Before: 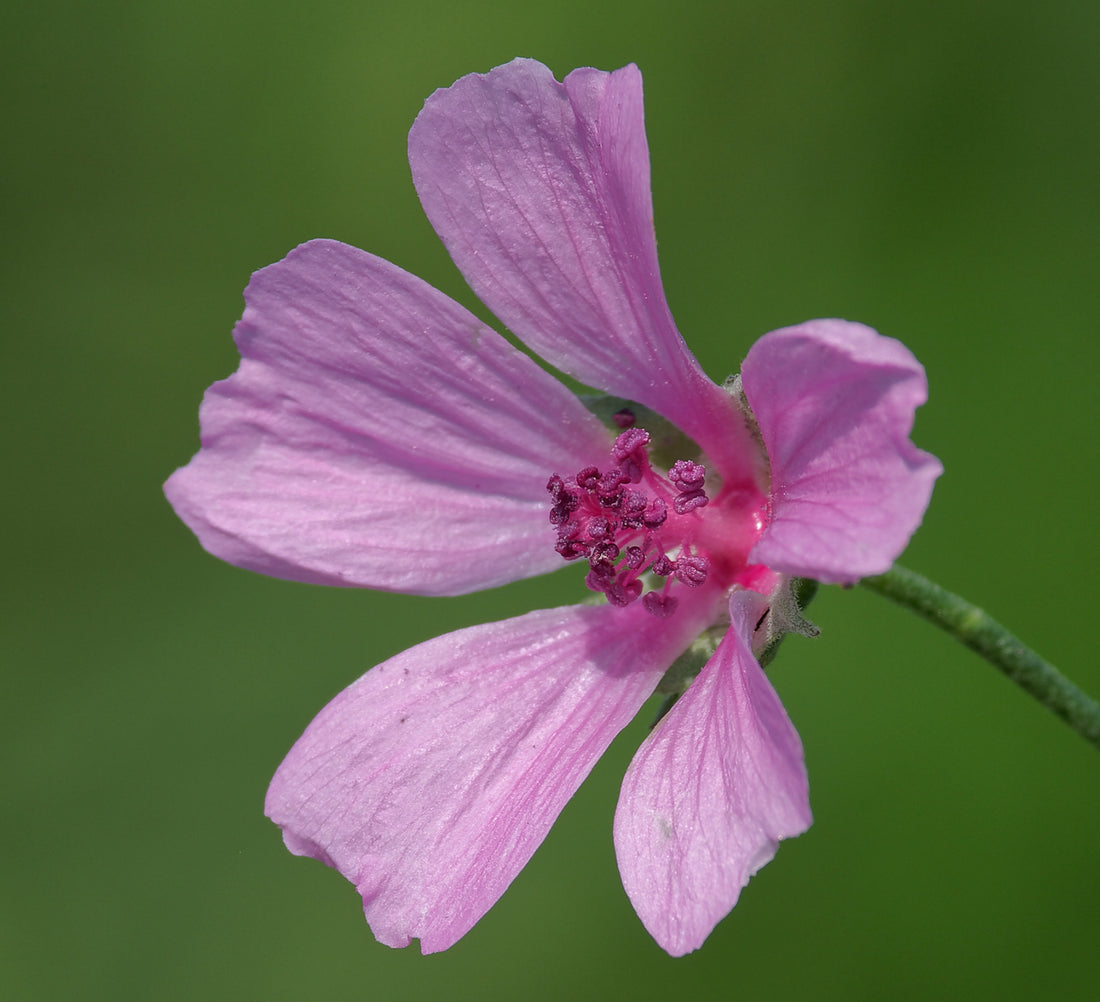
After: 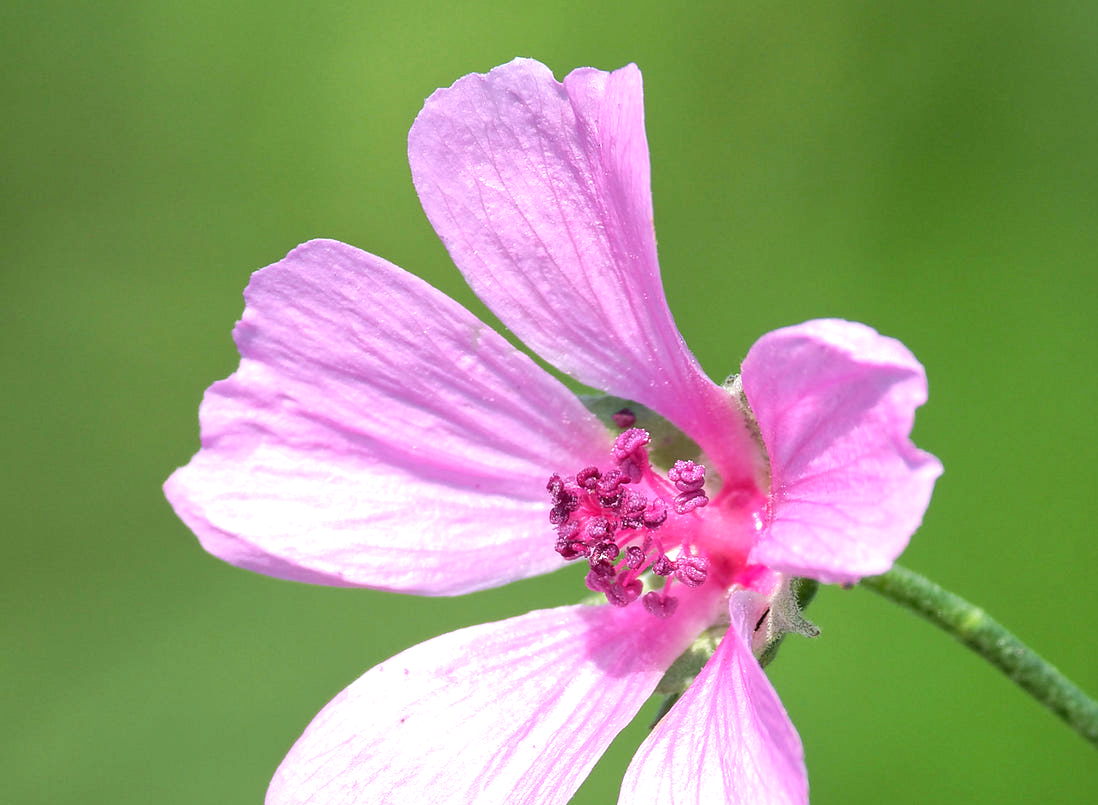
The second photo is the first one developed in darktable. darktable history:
exposure: black level correction 0.001, exposure 1.399 EV, compensate highlight preservation false
crop: bottom 19.658%
